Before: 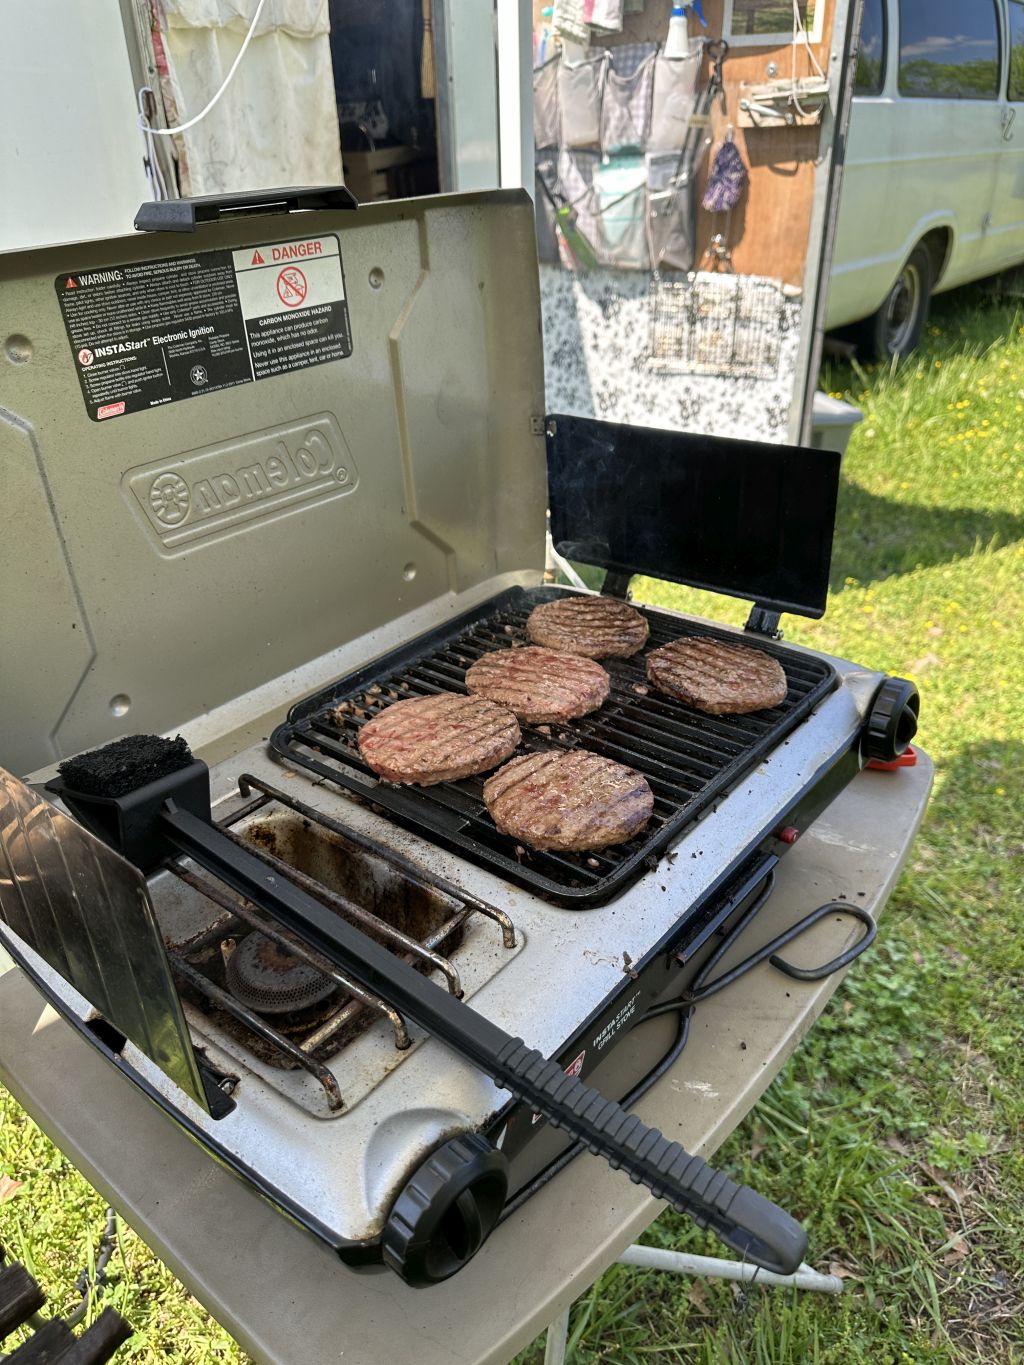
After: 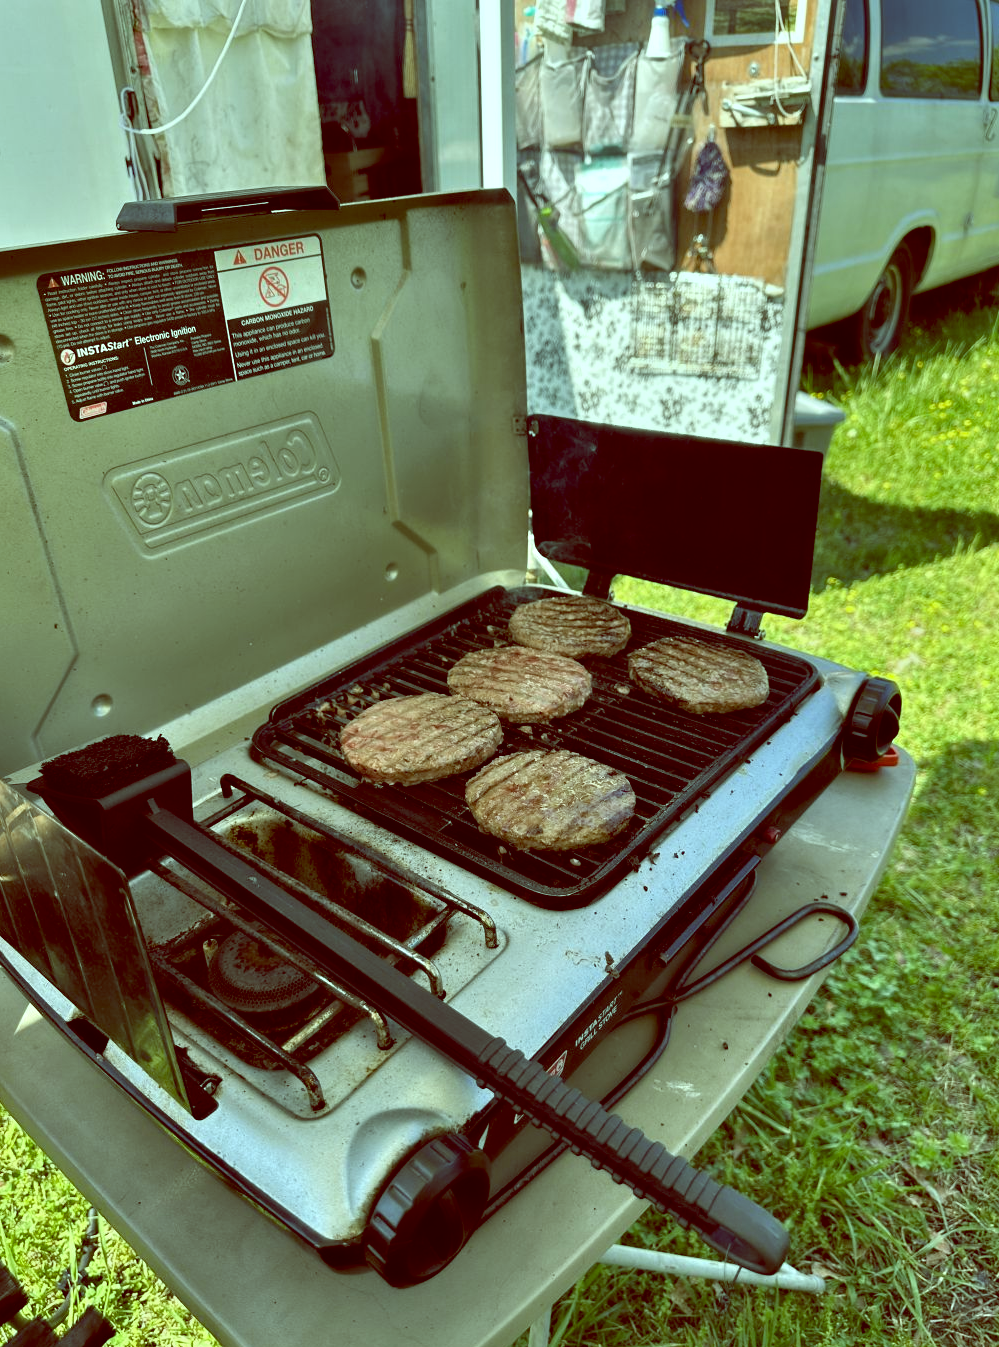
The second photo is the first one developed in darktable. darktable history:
crop and rotate: left 1.774%, right 0.633%, bottom 1.28%
color balance: lift [1, 1.015, 0.987, 0.985], gamma [1, 0.959, 1.042, 0.958], gain [0.927, 0.938, 1.072, 0.928], contrast 1.5%
contrast equalizer: y [[0.514, 0.573, 0.581, 0.508, 0.5, 0.5], [0.5 ×6], [0.5 ×6], [0 ×6], [0 ×6]]
white balance: red 0.925, blue 1.046
